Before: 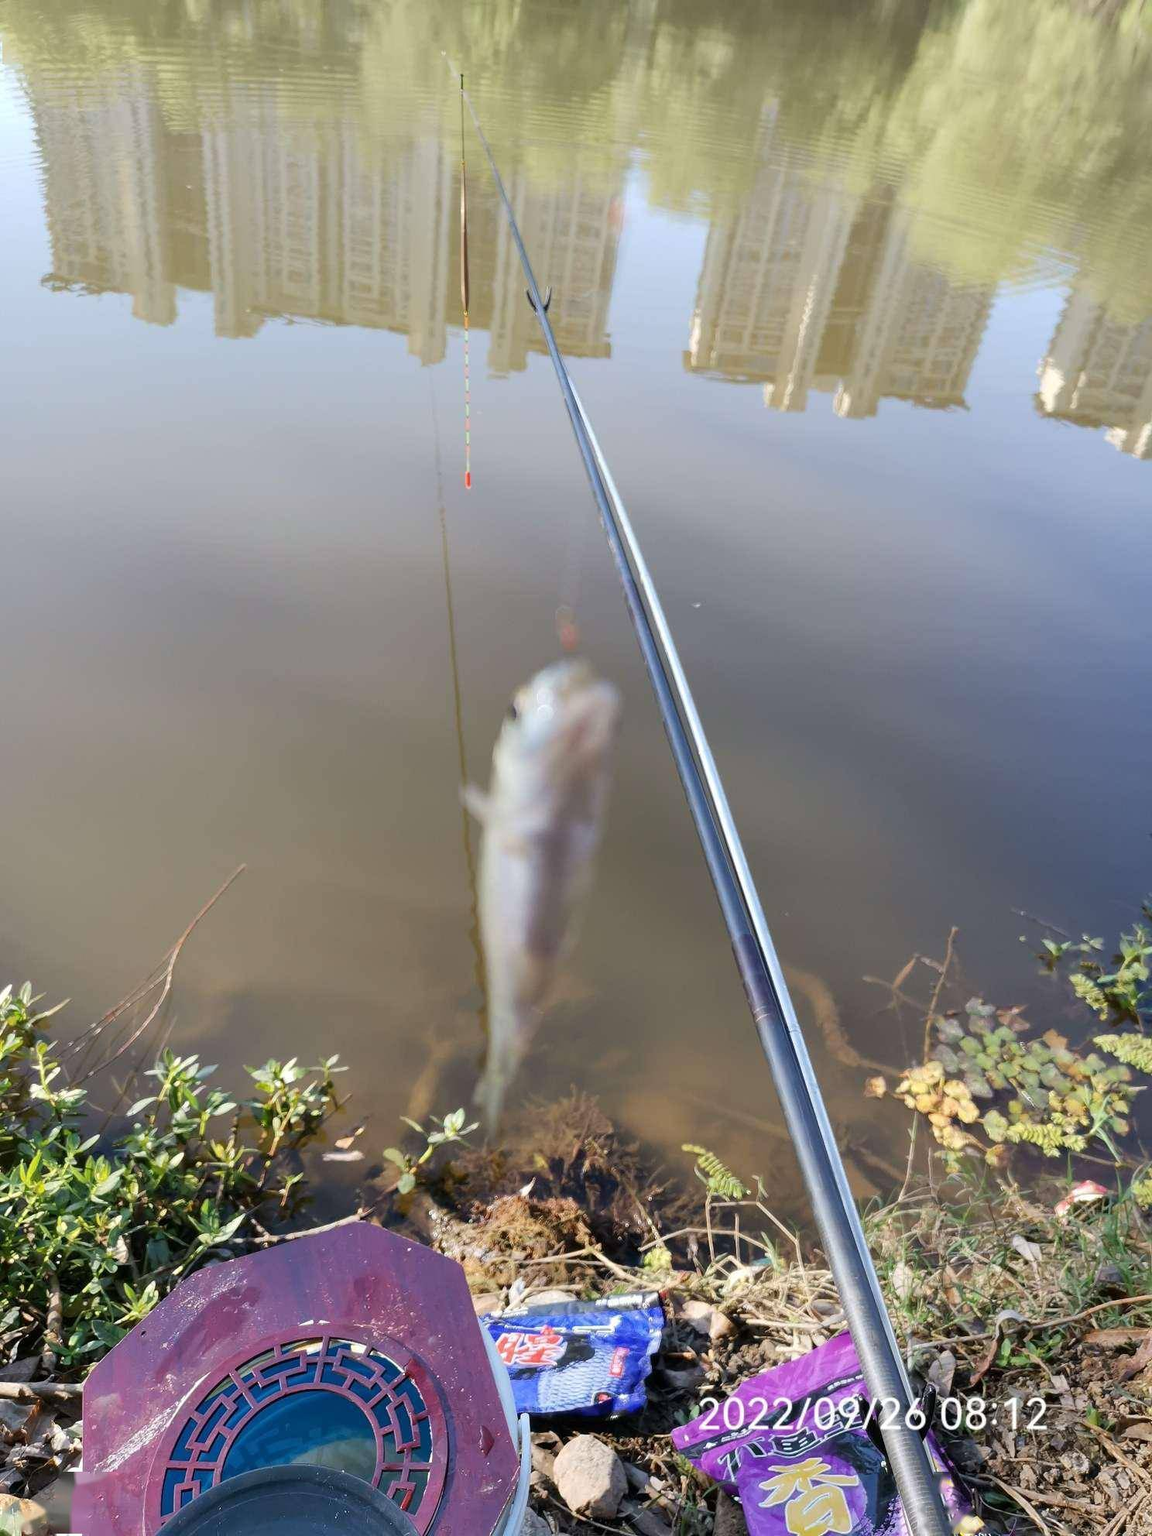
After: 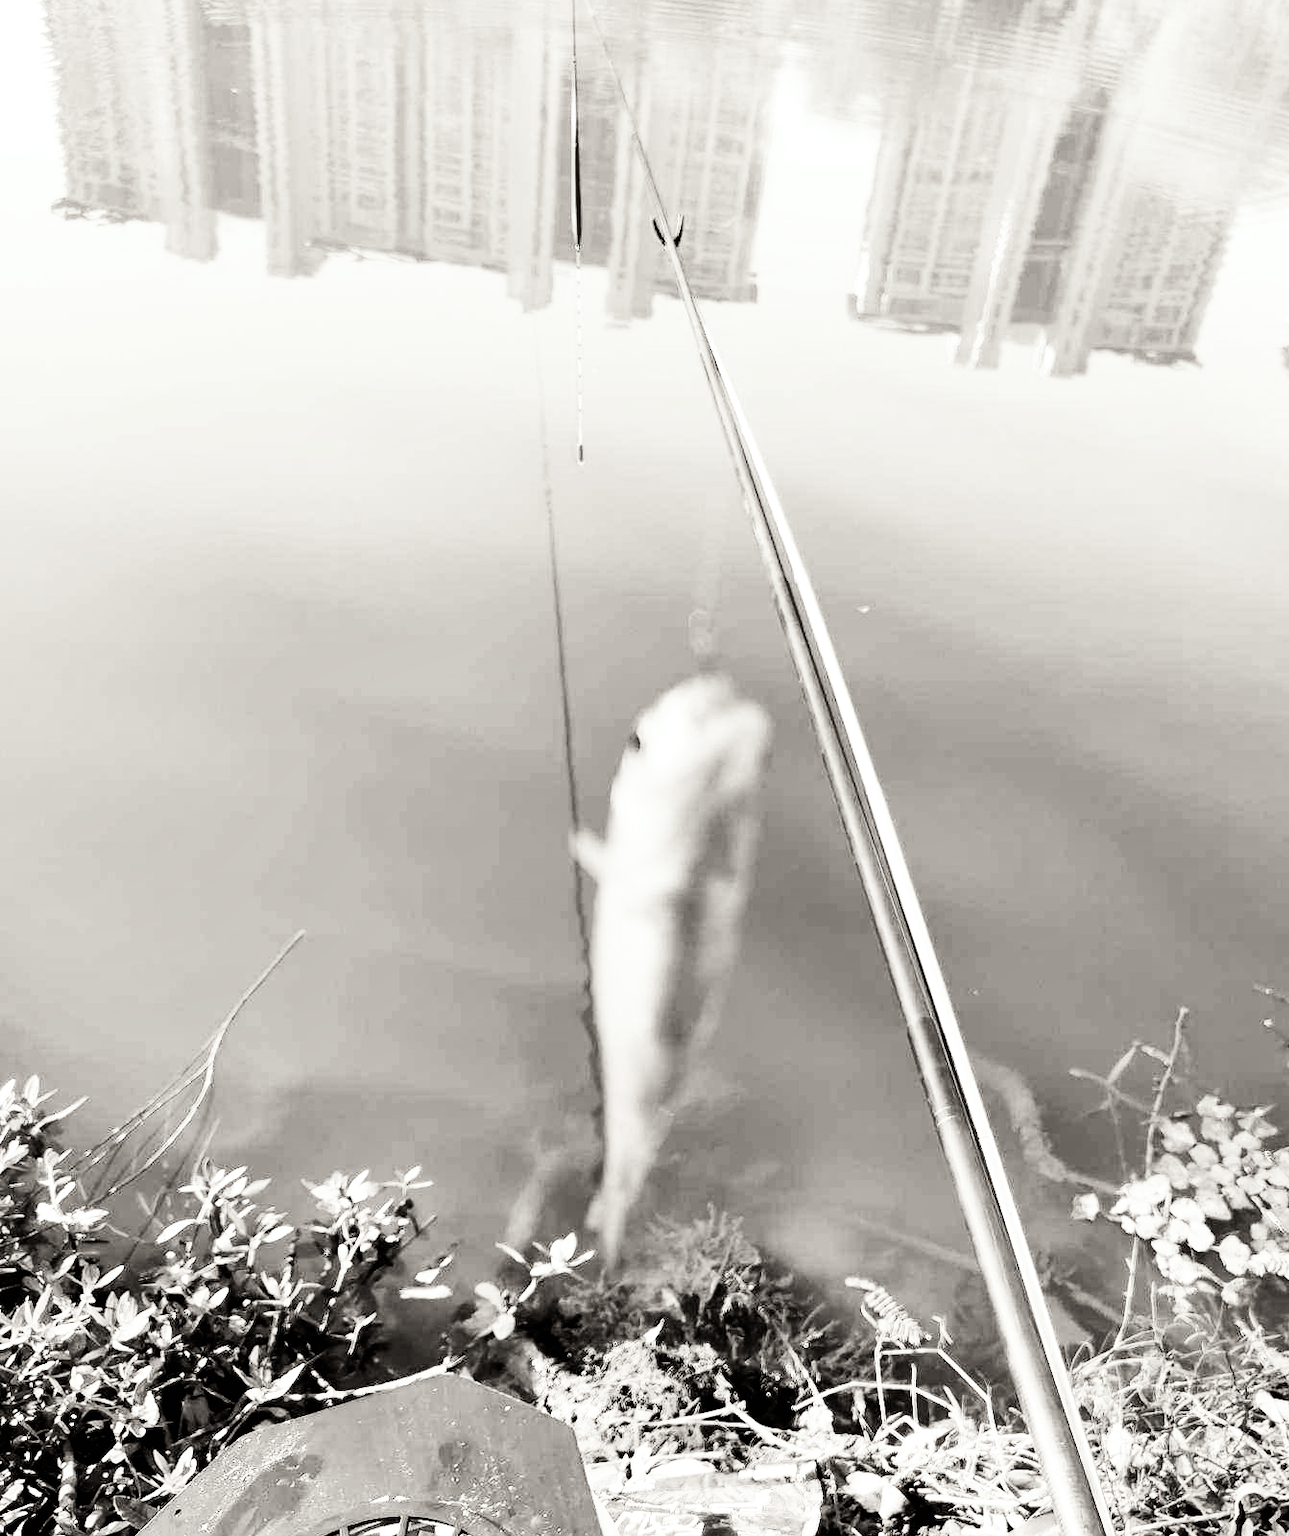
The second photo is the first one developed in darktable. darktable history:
color balance rgb: power › chroma 0.67%, power › hue 60°, perceptual saturation grading › global saturation 30.068%
exposure: black level correction 0, exposure 0.894 EV, compensate highlight preservation false
shadows and highlights: shadows 33.66, highlights -47.2, compress 49.55%, soften with gaussian
crop: top 7.424%, right 9.702%, bottom 11.908%
color calibration: output gray [0.25, 0.35, 0.4, 0], illuminant custom, x 0.363, y 0.384, temperature 4520.19 K
filmic rgb: black relative exposure -3.97 EV, white relative exposure 3 EV, threshold 2.96 EV, hardness 2.99, contrast 1.514, enable highlight reconstruction true
contrast brightness saturation: contrast 0.234, brightness 0.106, saturation 0.291
